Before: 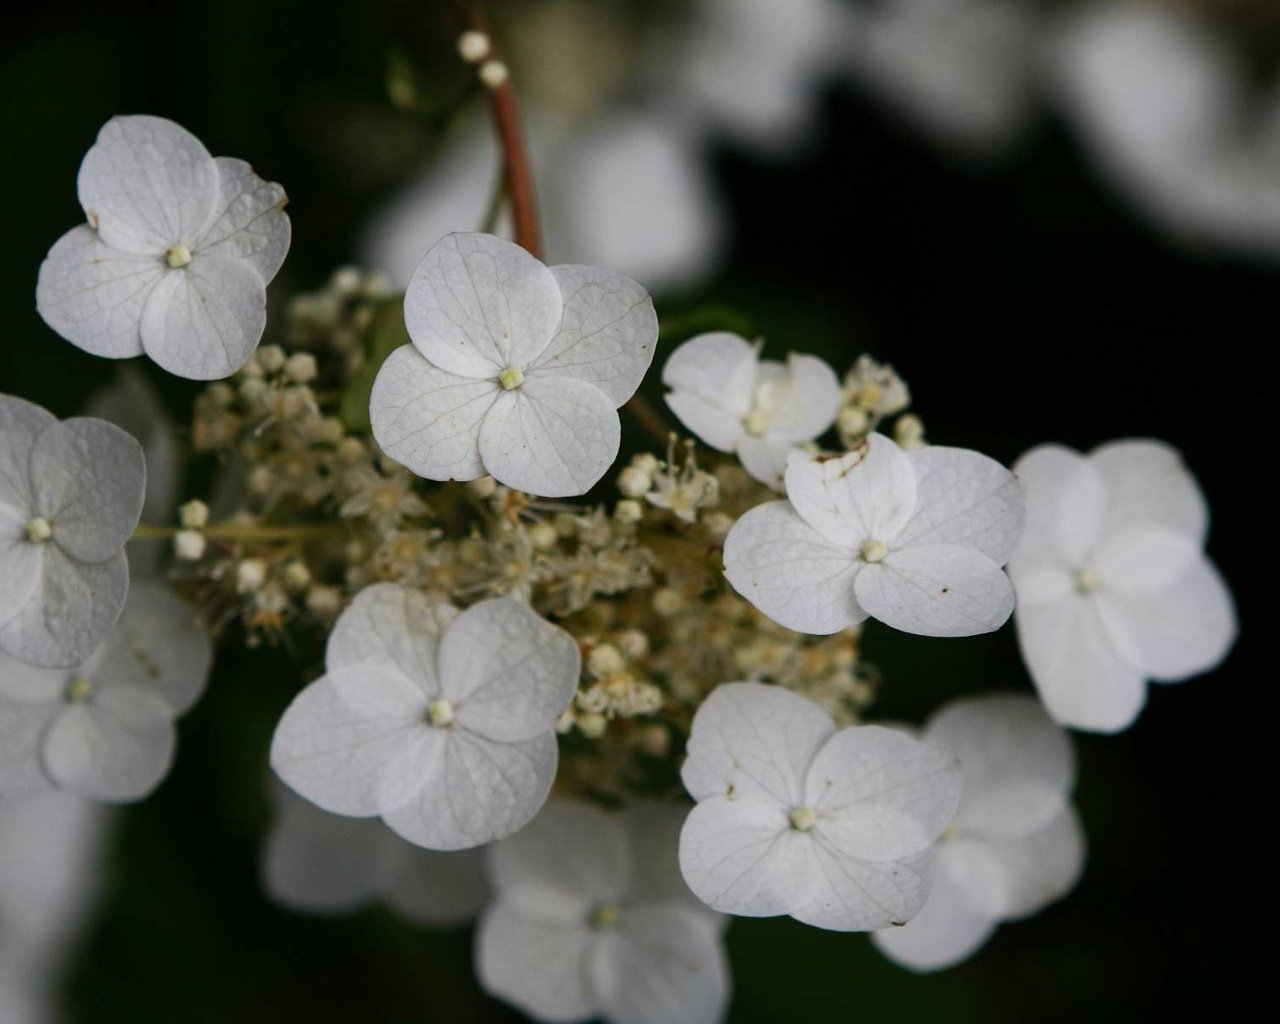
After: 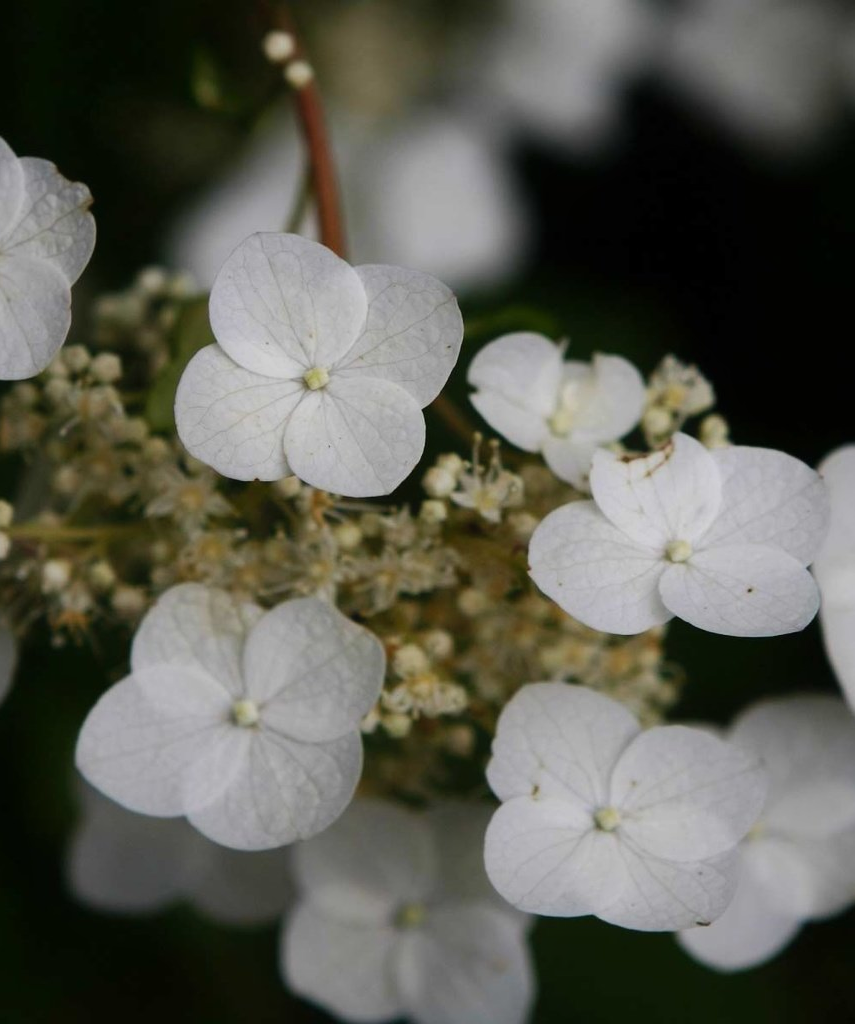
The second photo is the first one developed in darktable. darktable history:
crop and rotate: left 15.267%, right 17.934%
contrast equalizer: y [[0.5, 0.542, 0.583, 0.625, 0.667, 0.708], [0.5 ×6], [0.5 ×6], [0, 0.033, 0.067, 0.1, 0.133, 0.167], [0, 0.05, 0.1, 0.15, 0.2, 0.25]], mix -0.211
